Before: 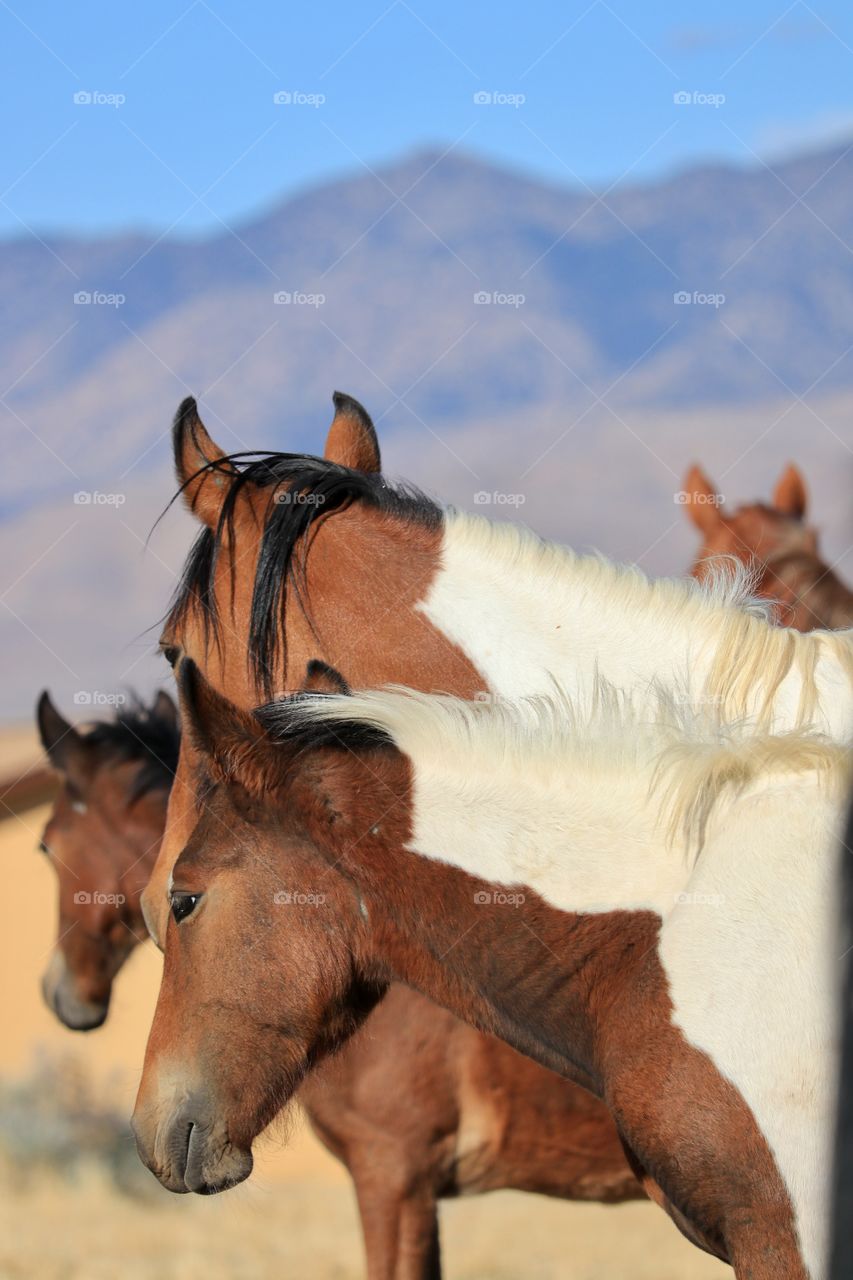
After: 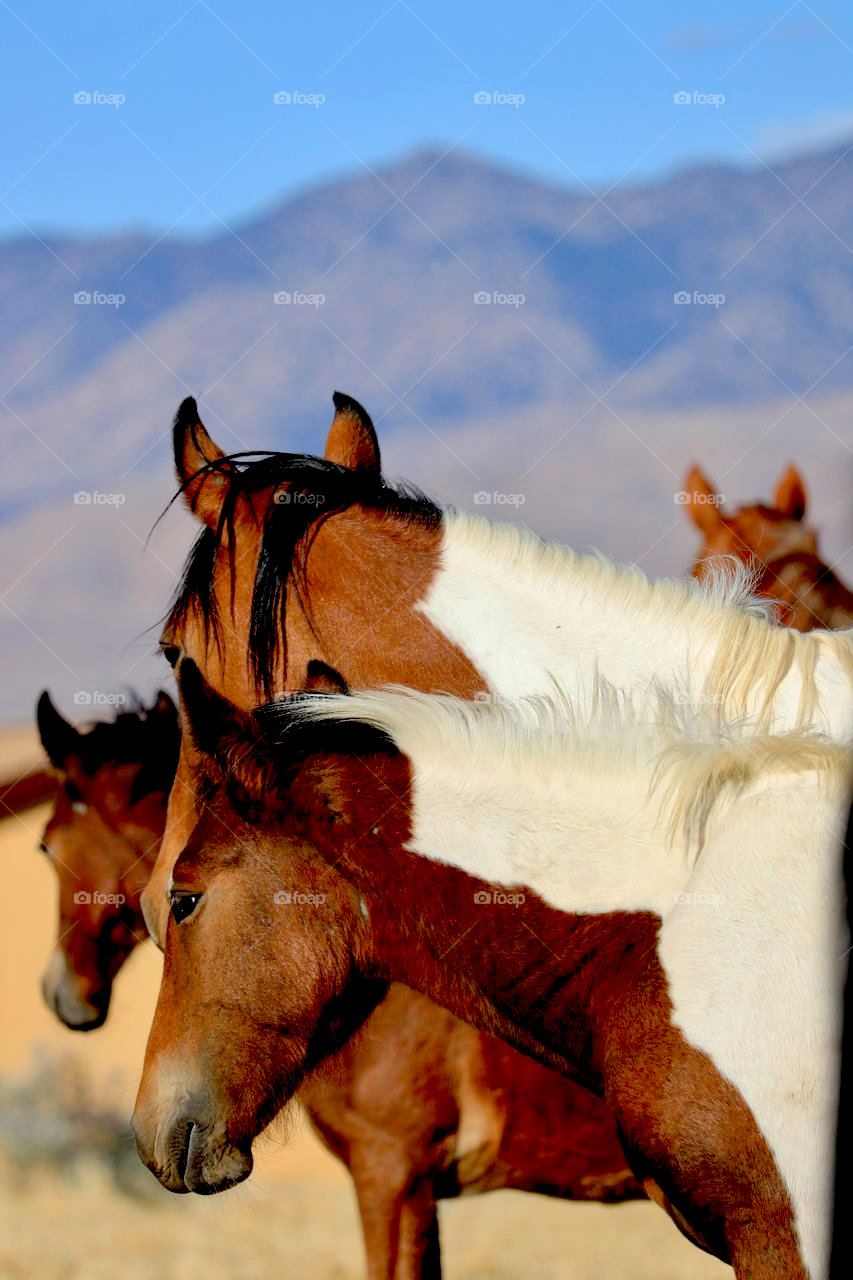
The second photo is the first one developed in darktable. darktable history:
tone equalizer: -7 EV 0.099 EV, edges refinement/feathering 500, mask exposure compensation -1.57 EV, preserve details no
exposure: black level correction 0.058, compensate highlight preservation false
